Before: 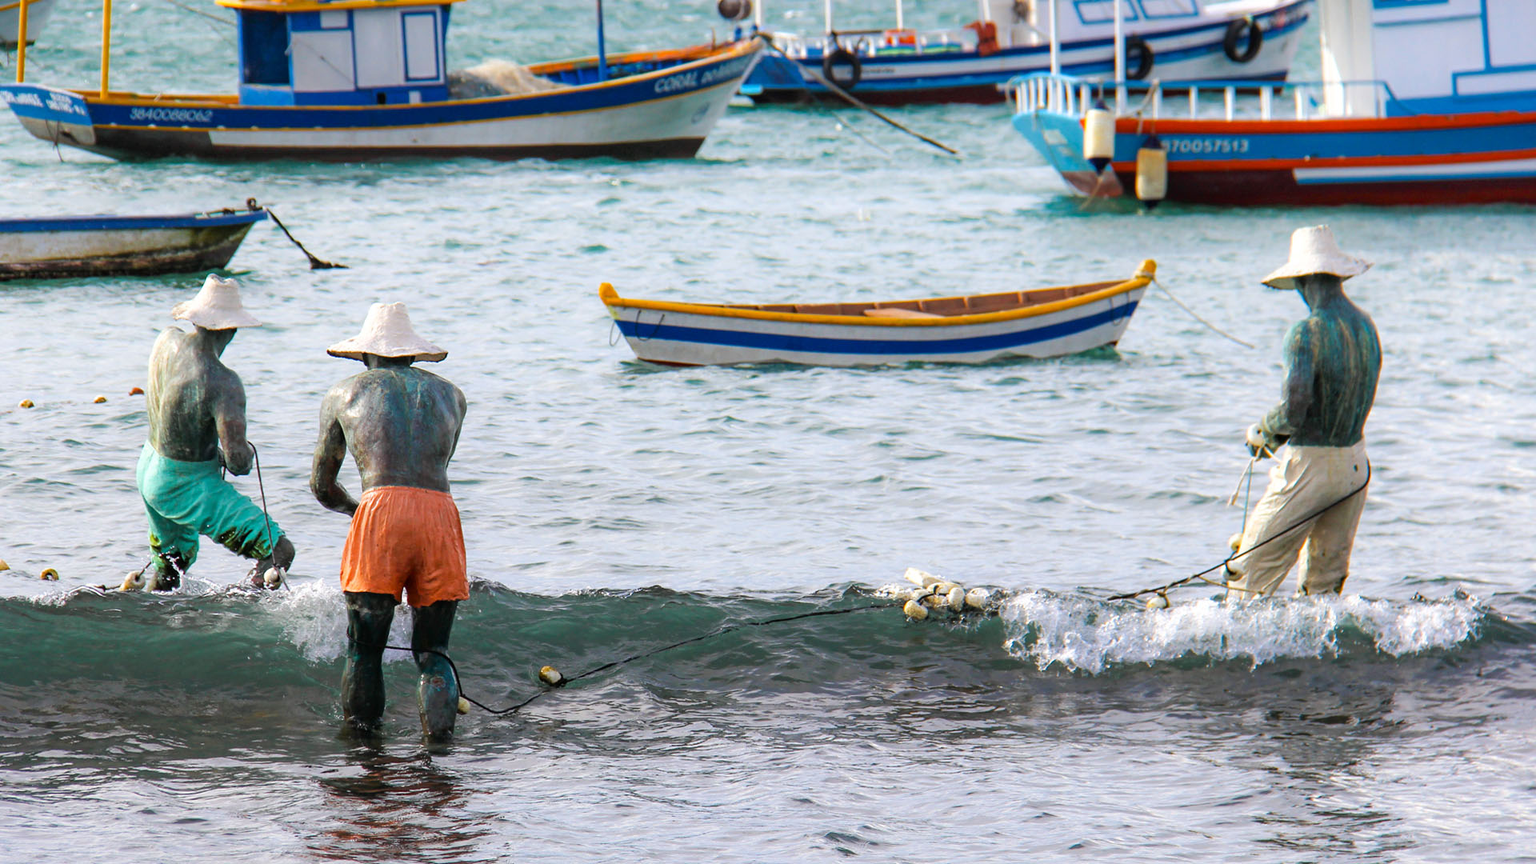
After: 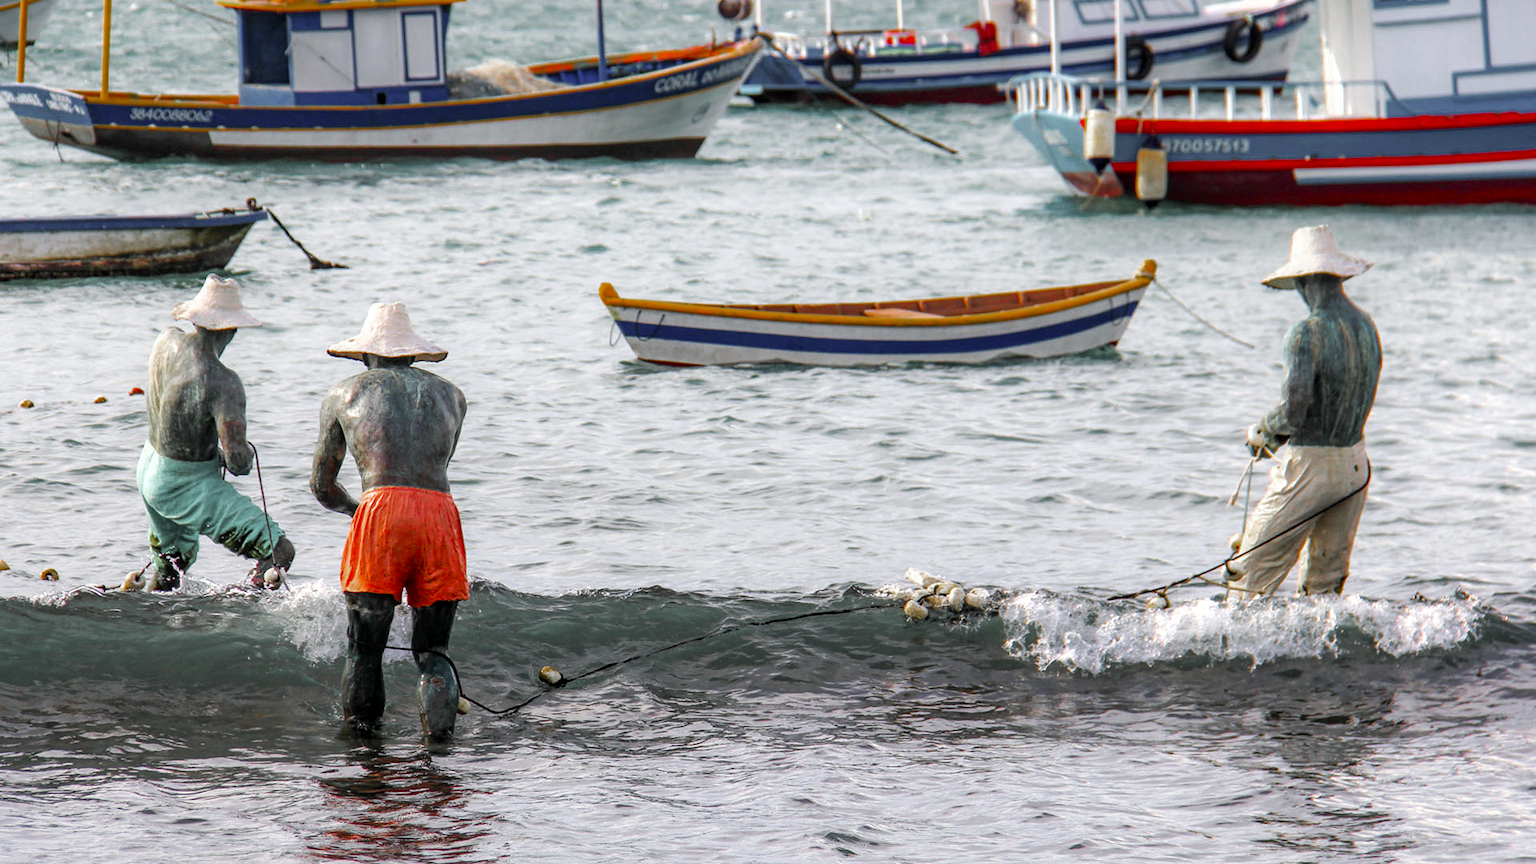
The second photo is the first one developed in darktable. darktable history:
local contrast: on, module defaults
white balance: red 1.009, blue 0.985
color zones: curves: ch0 [(0, 0.48) (0.209, 0.398) (0.305, 0.332) (0.429, 0.493) (0.571, 0.5) (0.714, 0.5) (0.857, 0.5) (1, 0.48)]; ch1 [(0, 0.736) (0.143, 0.625) (0.225, 0.371) (0.429, 0.256) (0.571, 0.241) (0.714, 0.213) (0.857, 0.48) (1, 0.736)]; ch2 [(0, 0.448) (0.143, 0.498) (0.286, 0.5) (0.429, 0.5) (0.571, 0.5) (0.714, 0.5) (0.857, 0.5) (1, 0.448)]
